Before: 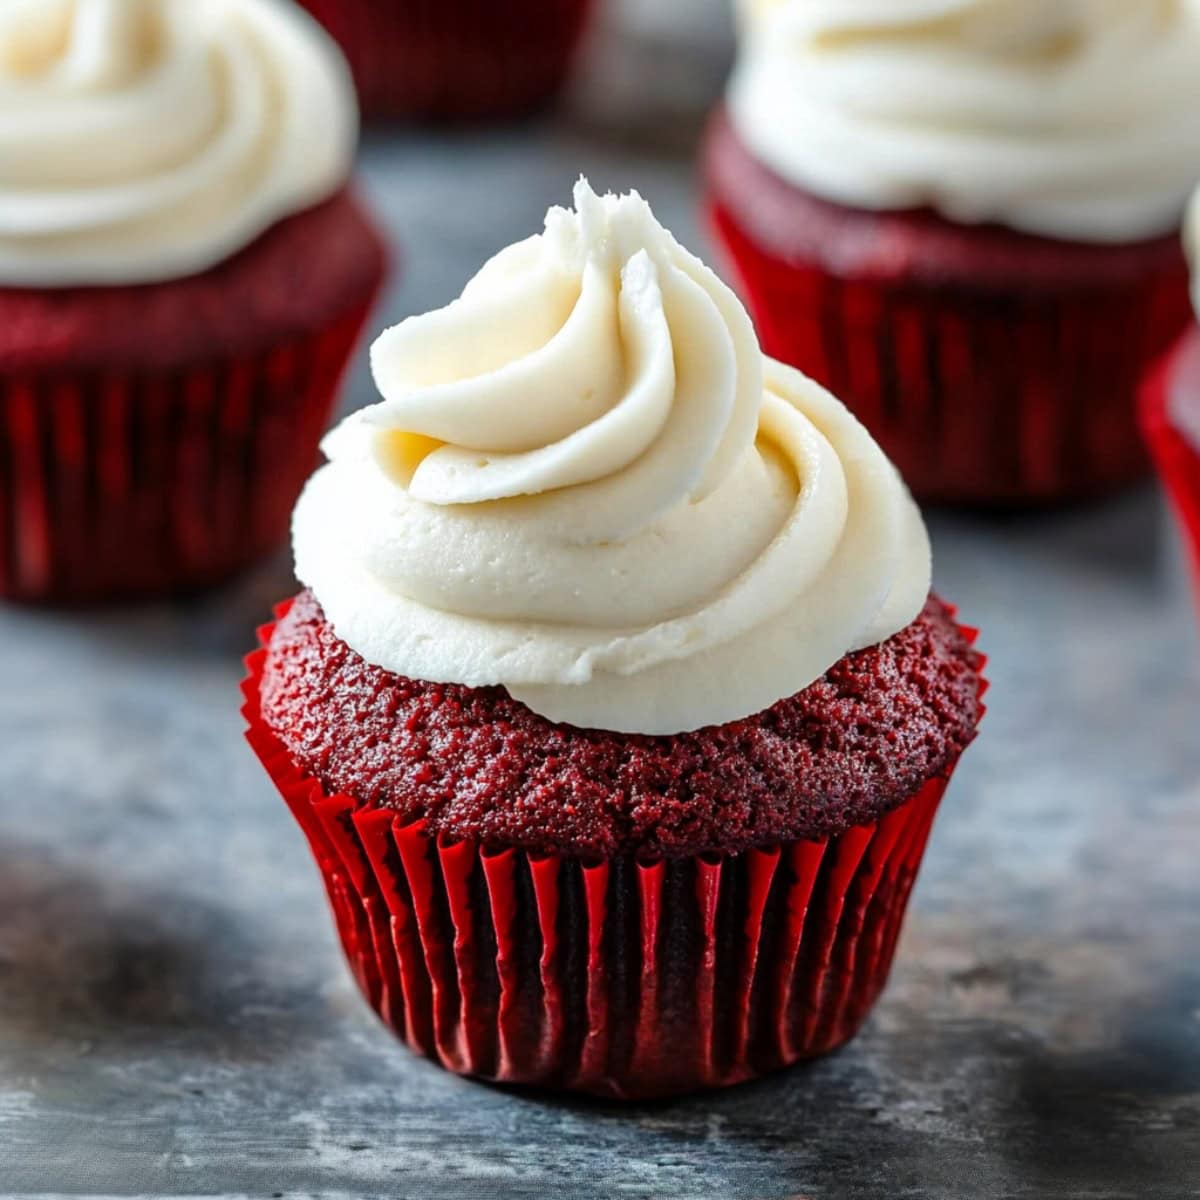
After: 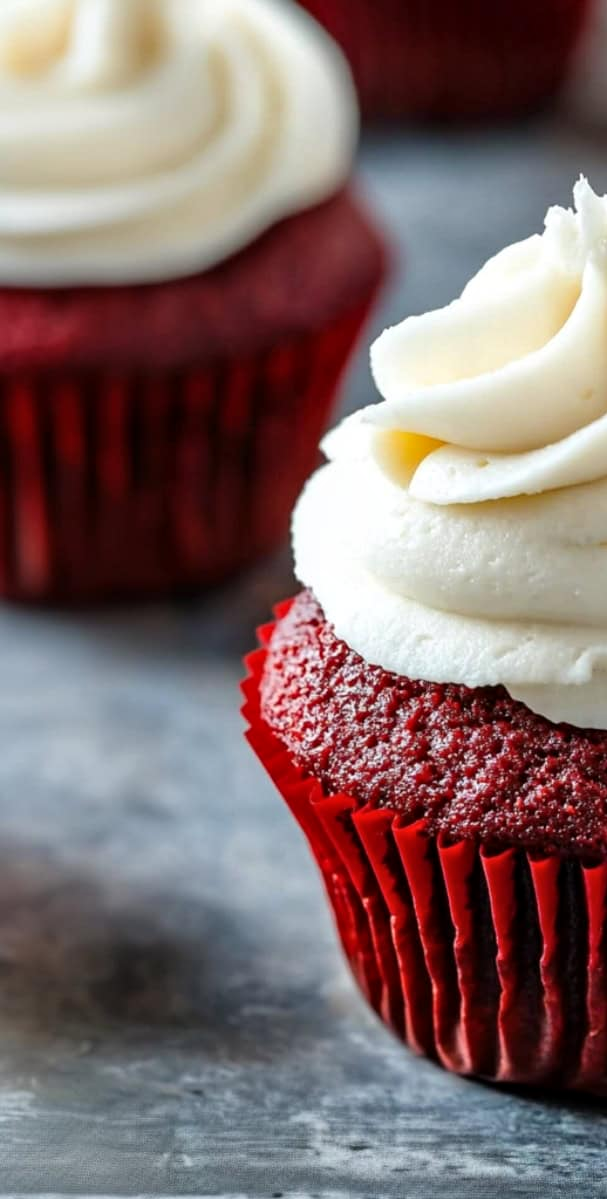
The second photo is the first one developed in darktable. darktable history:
contrast equalizer: octaves 7, y [[0.5, 0.486, 0.447, 0.446, 0.489, 0.5], [0.5 ×6], [0.5 ×6], [0 ×6], [0 ×6]], mix -0.314
crop and rotate: left 0.005%, top 0%, right 49.402%
